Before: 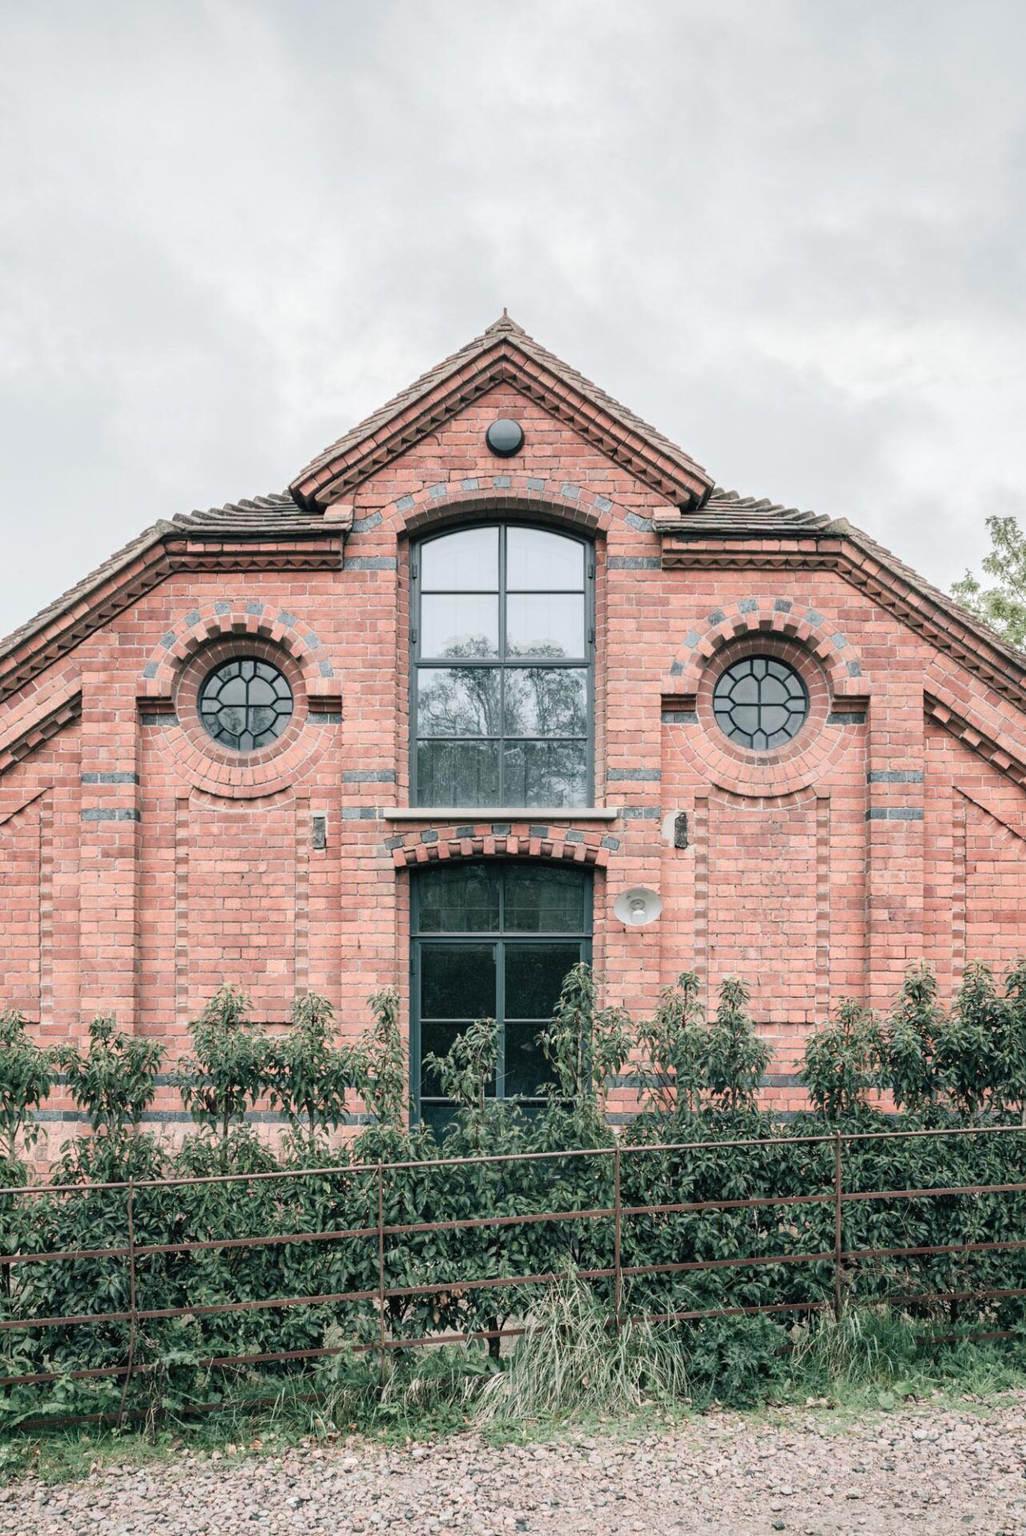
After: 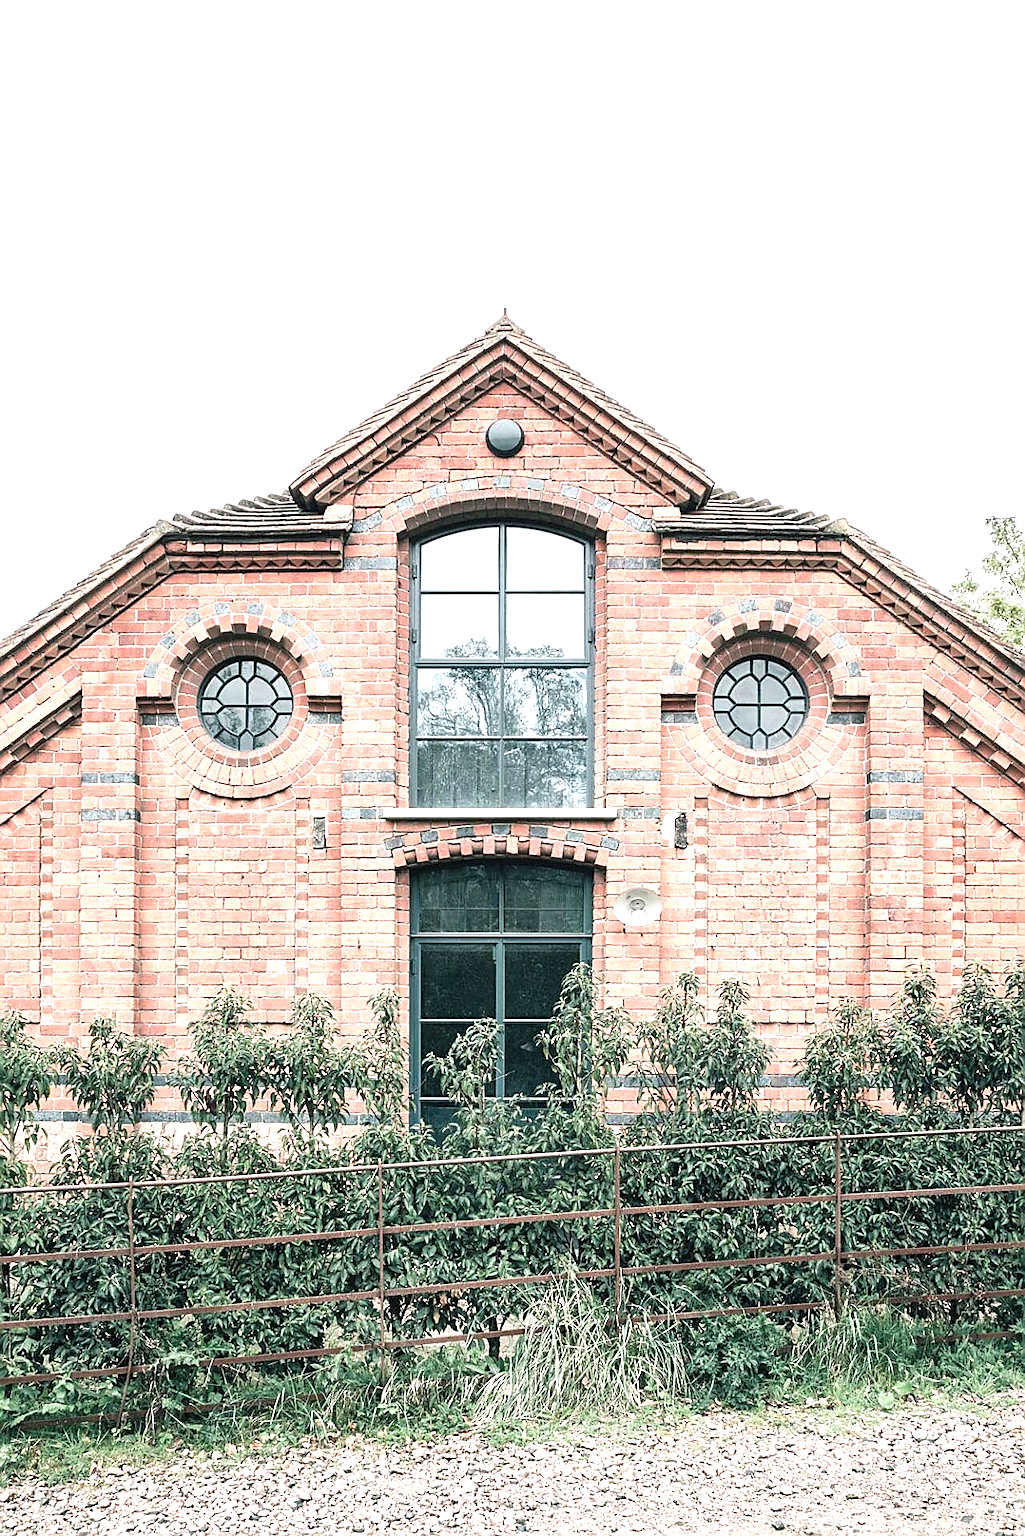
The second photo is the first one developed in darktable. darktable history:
sharpen: radius 1.4, amount 1.25, threshold 0.7
exposure: exposure 0.943 EV, compensate highlight preservation false
